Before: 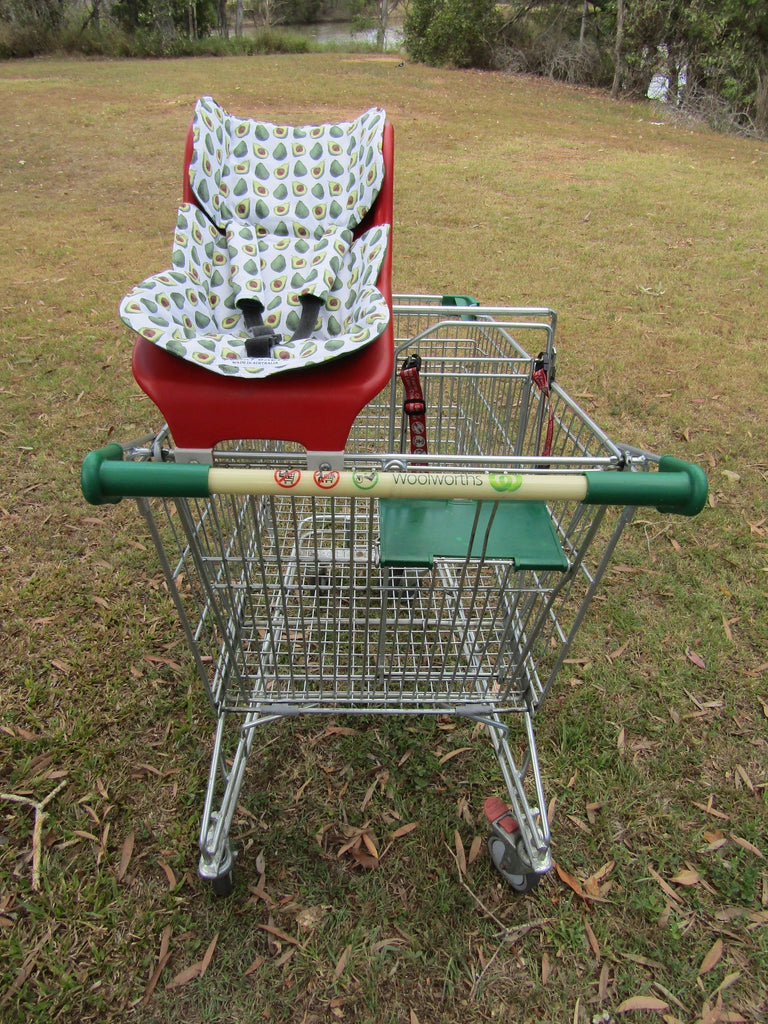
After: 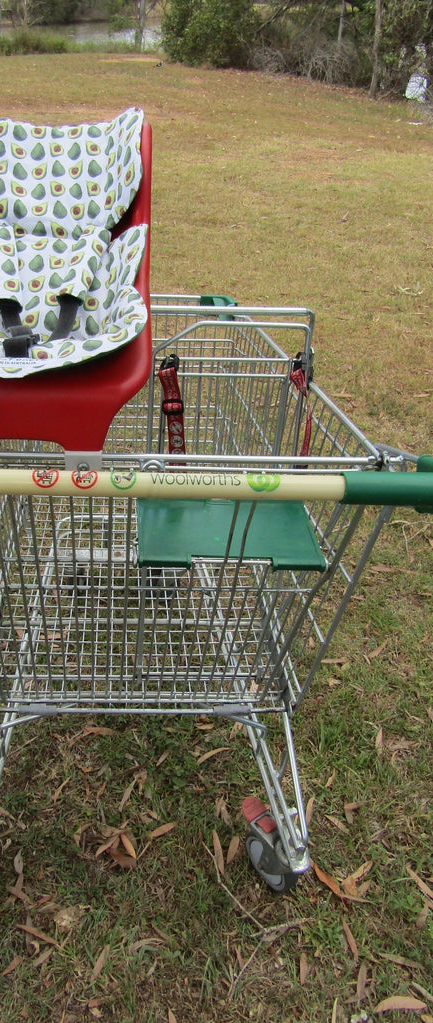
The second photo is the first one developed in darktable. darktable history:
crop: left 31.558%, top 0.005%, right 11.947%
